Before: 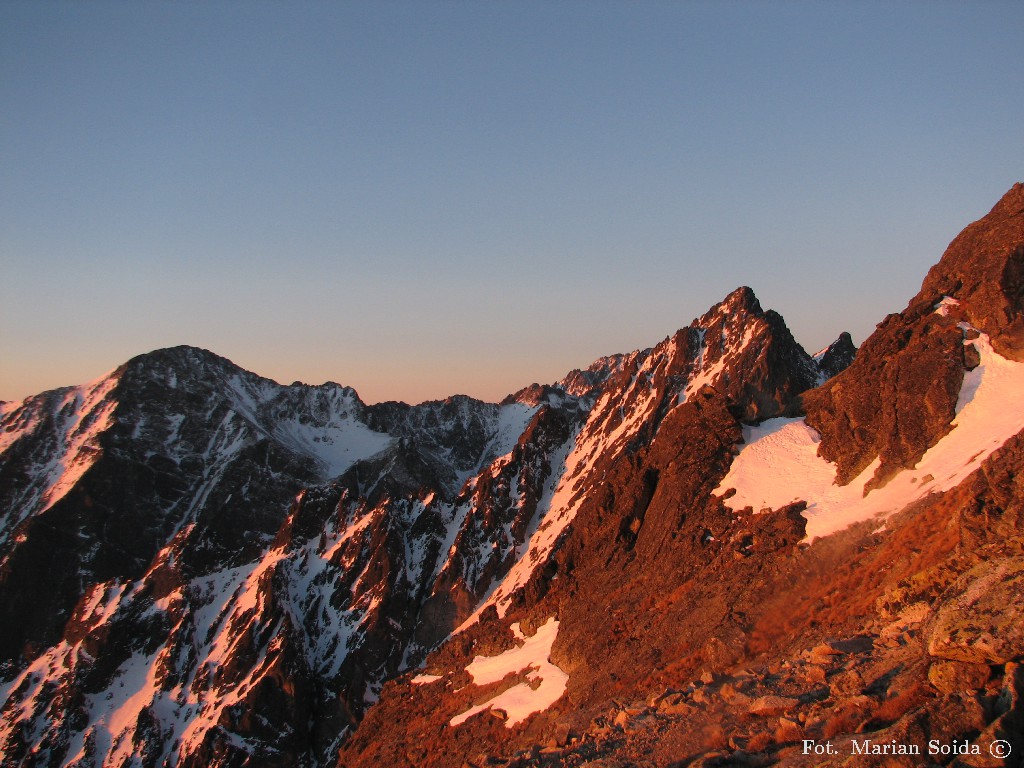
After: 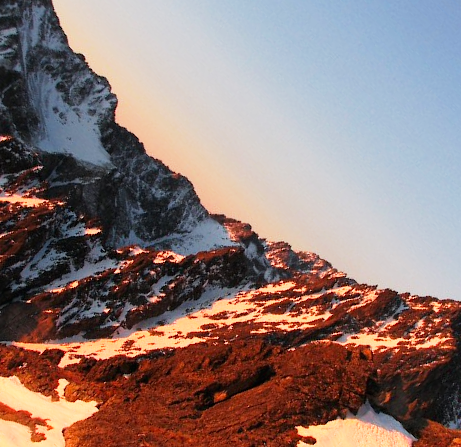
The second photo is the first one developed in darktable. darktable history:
base curve: curves: ch0 [(0, 0) (0.005, 0.002) (0.193, 0.295) (0.399, 0.664) (0.75, 0.928) (1, 1)], preserve colors none
crop and rotate: angle -45.05°, top 16.354%, right 0.895%, bottom 11.597%
